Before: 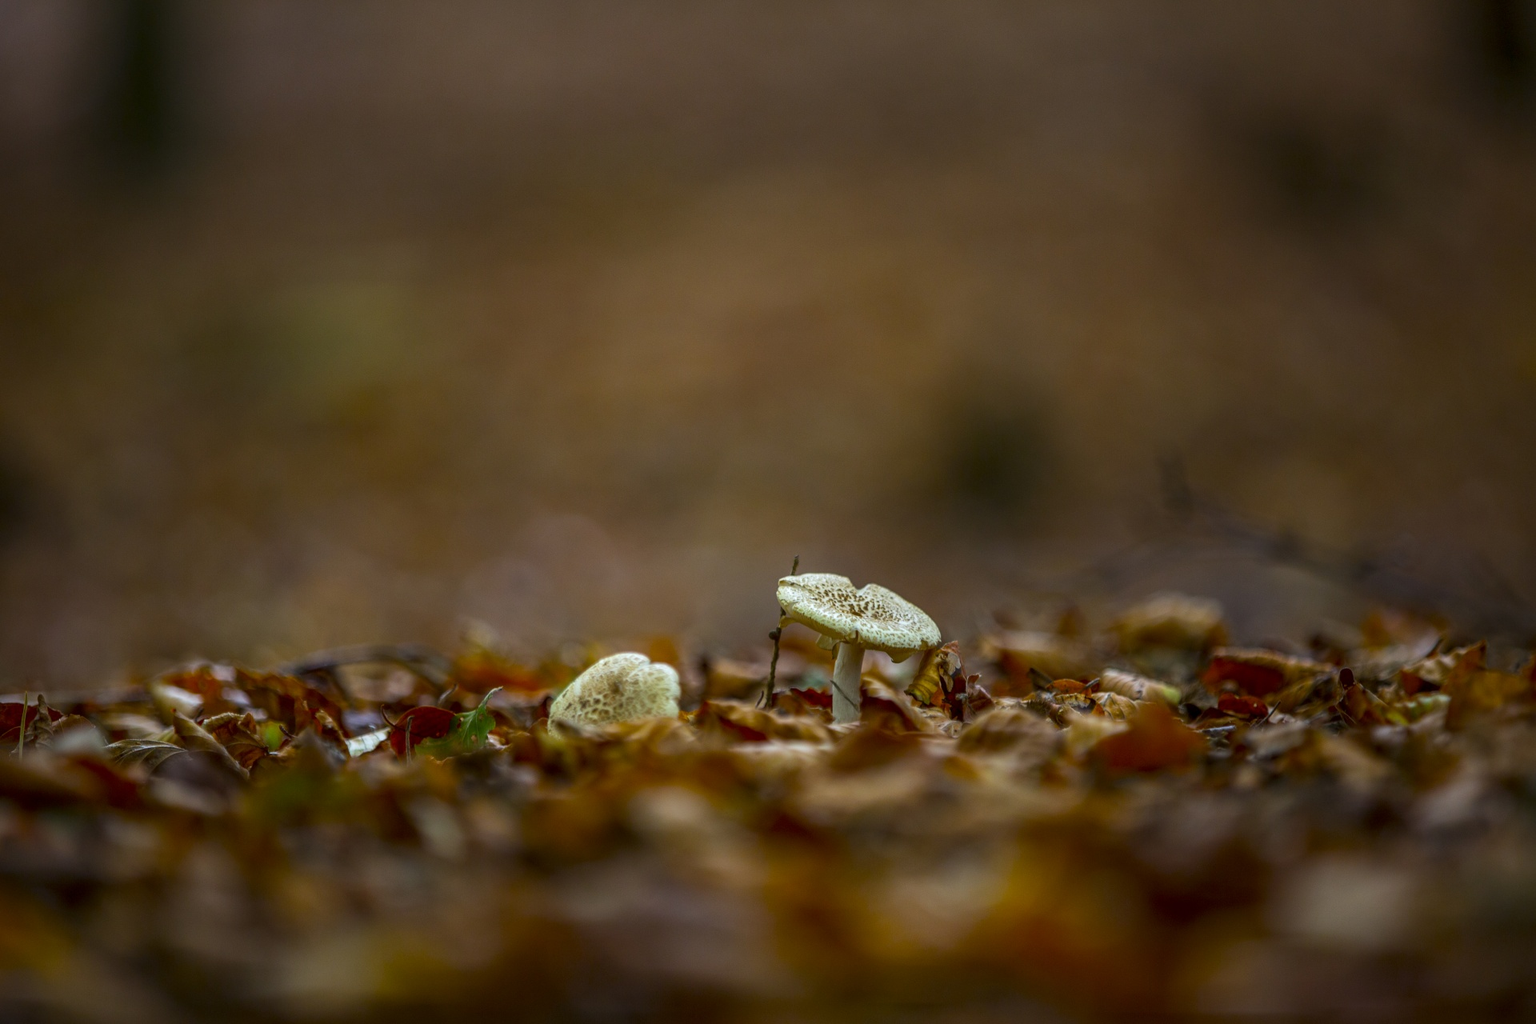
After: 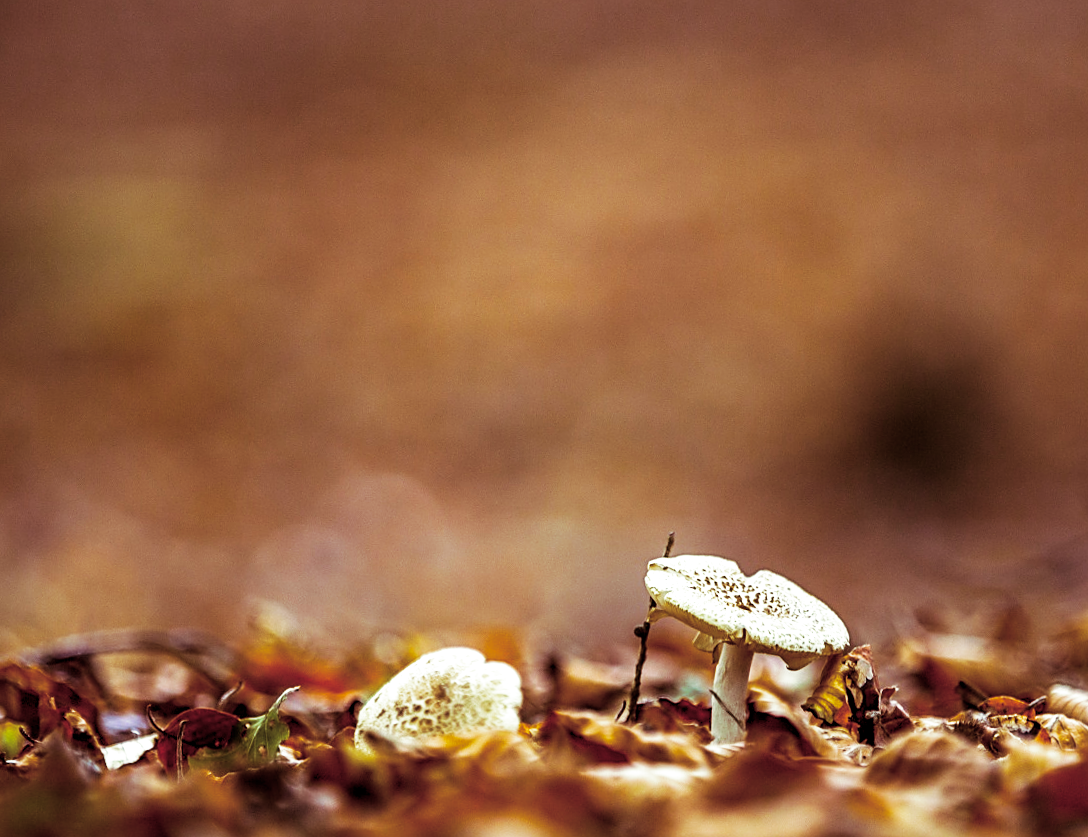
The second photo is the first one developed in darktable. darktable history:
sharpen: on, module defaults
white balance: emerald 1
crop: left 16.202%, top 11.208%, right 26.045%, bottom 20.557%
rotate and perspective: rotation 1.57°, crop left 0.018, crop right 0.982, crop top 0.039, crop bottom 0.961
split-toning: on, module defaults
exposure: black level correction 0.001, exposure 0.5 EV, compensate exposure bias true, compensate highlight preservation false
filmic rgb: middle gray luminance 10%, black relative exposure -8.61 EV, white relative exposure 3.3 EV, threshold 6 EV, target black luminance 0%, hardness 5.2, latitude 44.69%, contrast 1.302, highlights saturation mix 5%, shadows ↔ highlights balance 24.64%, add noise in highlights 0, preserve chrominance no, color science v3 (2019), use custom middle-gray values true, iterations of high-quality reconstruction 0, contrast in highlights soft, enable highlight reconstruction true
